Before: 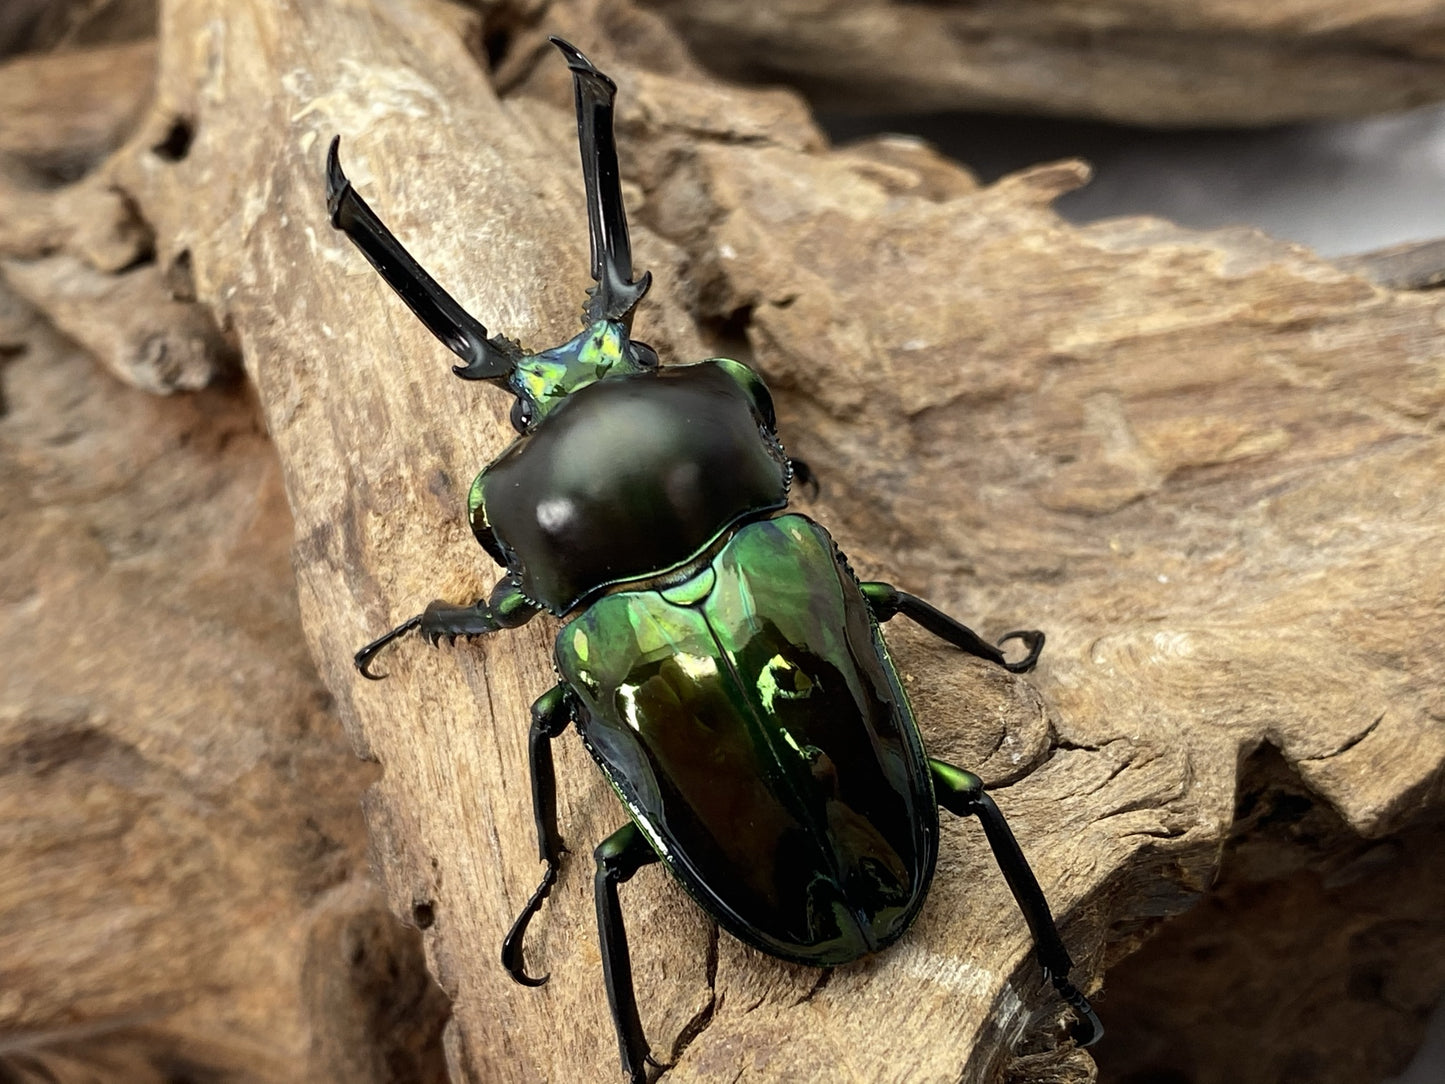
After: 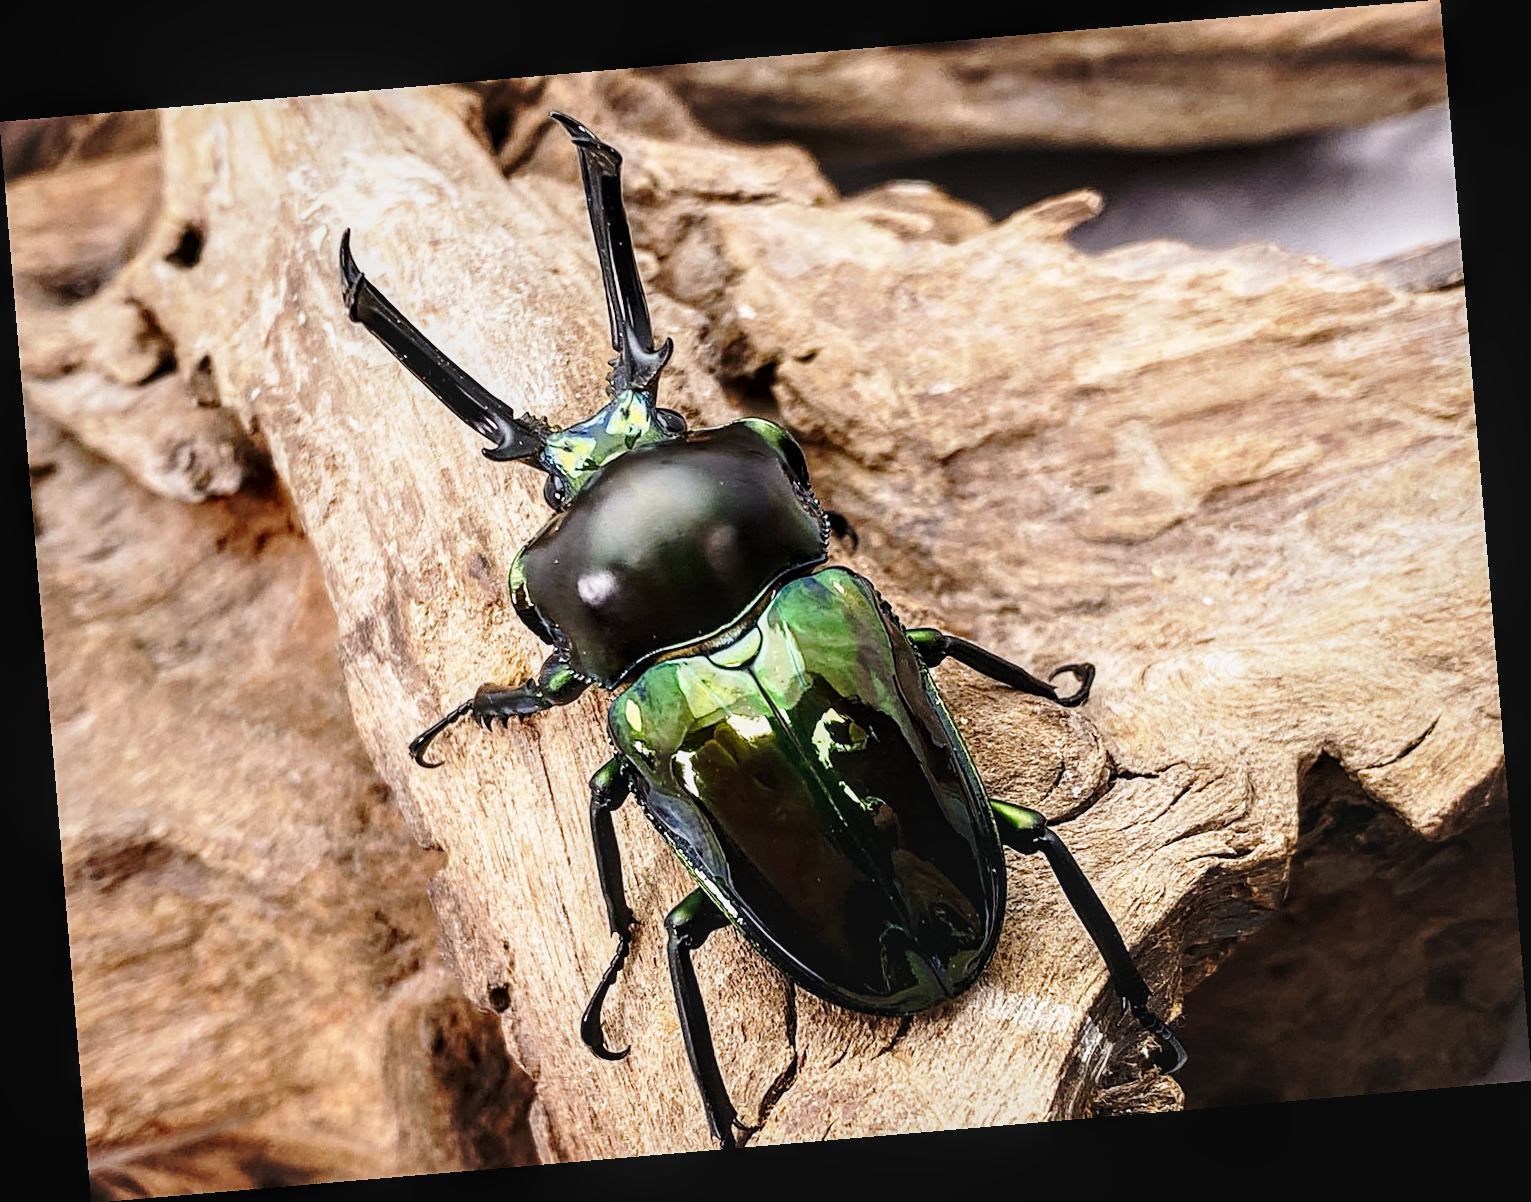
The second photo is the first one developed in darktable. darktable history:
rotate and perspective: rotation -4.86°, automatic cropping off
white balance: red 1.05, blue 1.072
base curve: curves: ch0 [(0, 0) (0.036, 0.037) (0.121, 0.228) (0.46, 0.76) (0.859, 0.983) (1, 1)], preserve colors none
local contrast: on, module defaults
sharpen: on, module defaults
